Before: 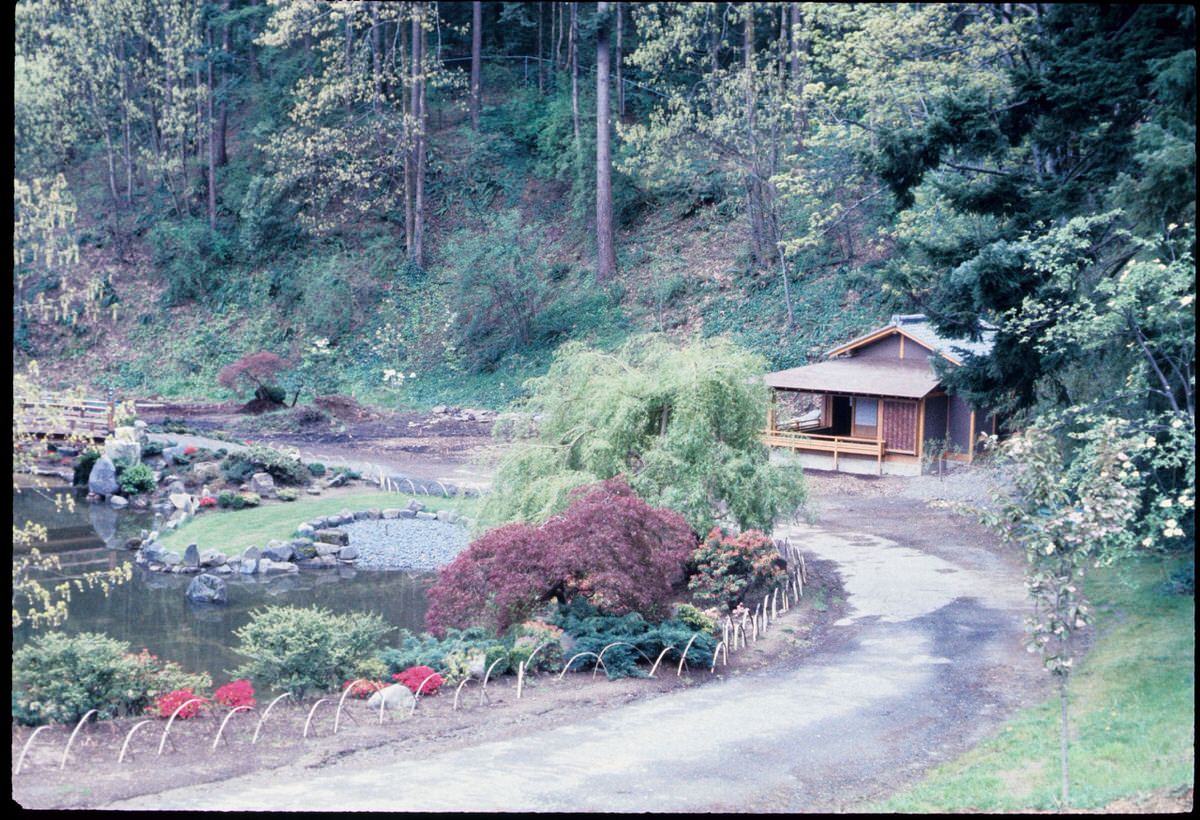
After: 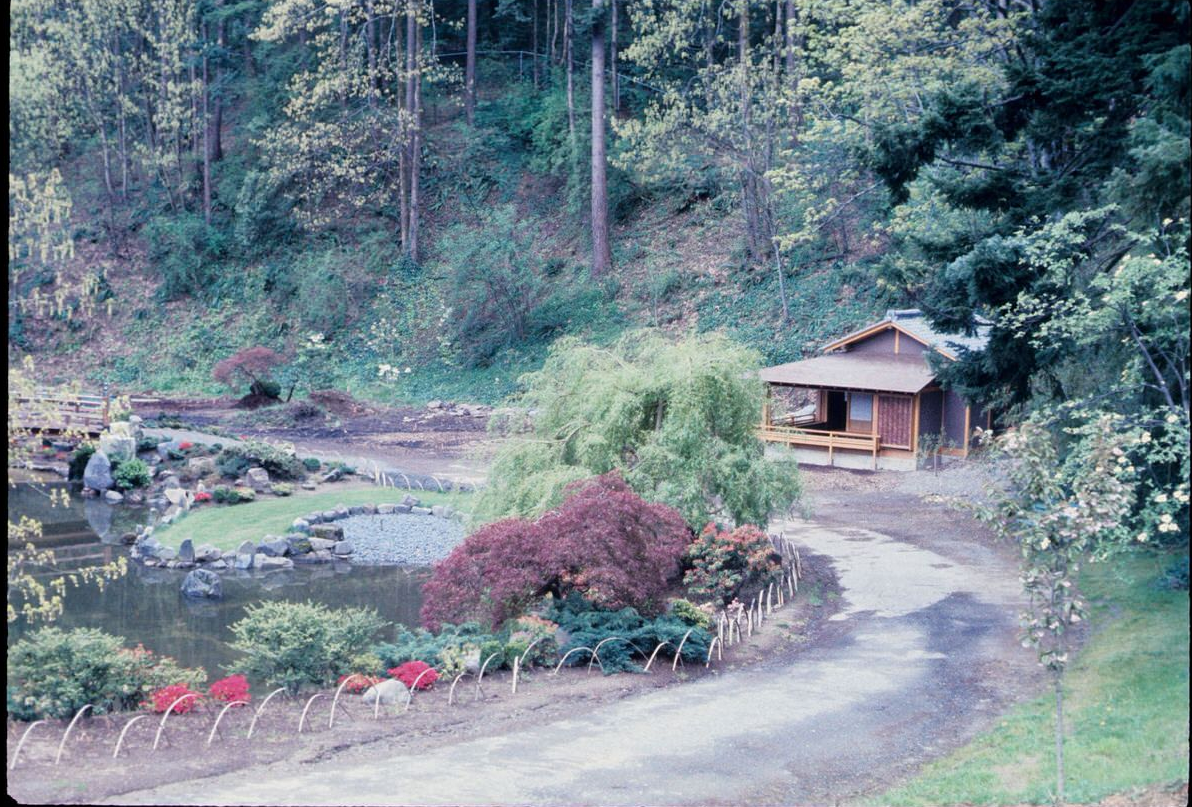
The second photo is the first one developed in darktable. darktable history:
crop: left 0.449%, top 0.7%, right 0.144%, bottom 0.82%
shadows and highlights: shadows -20.62, white point adjustment -1.89, highlights -35.04
